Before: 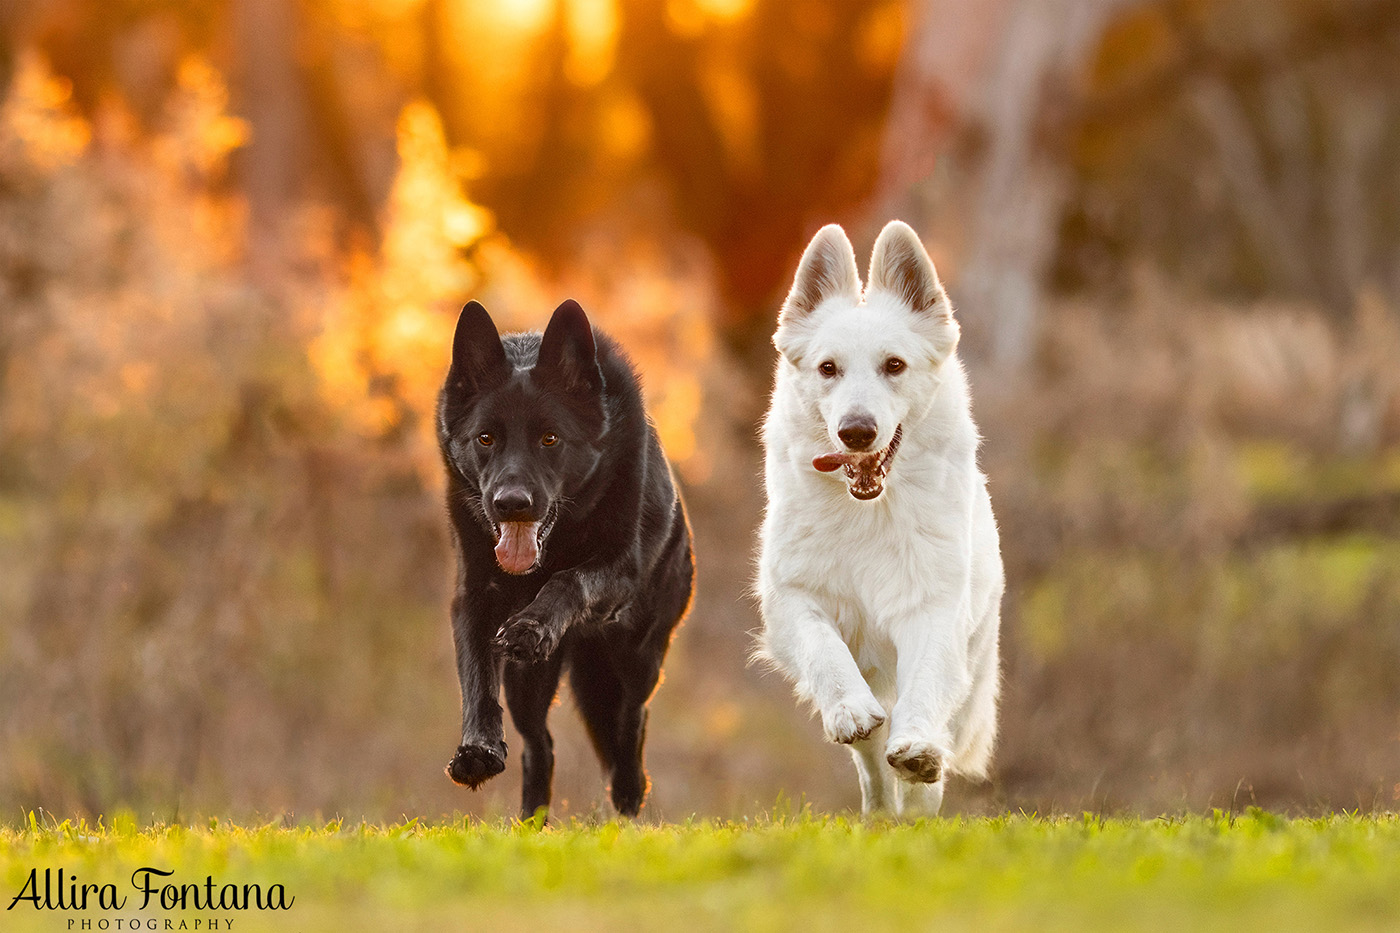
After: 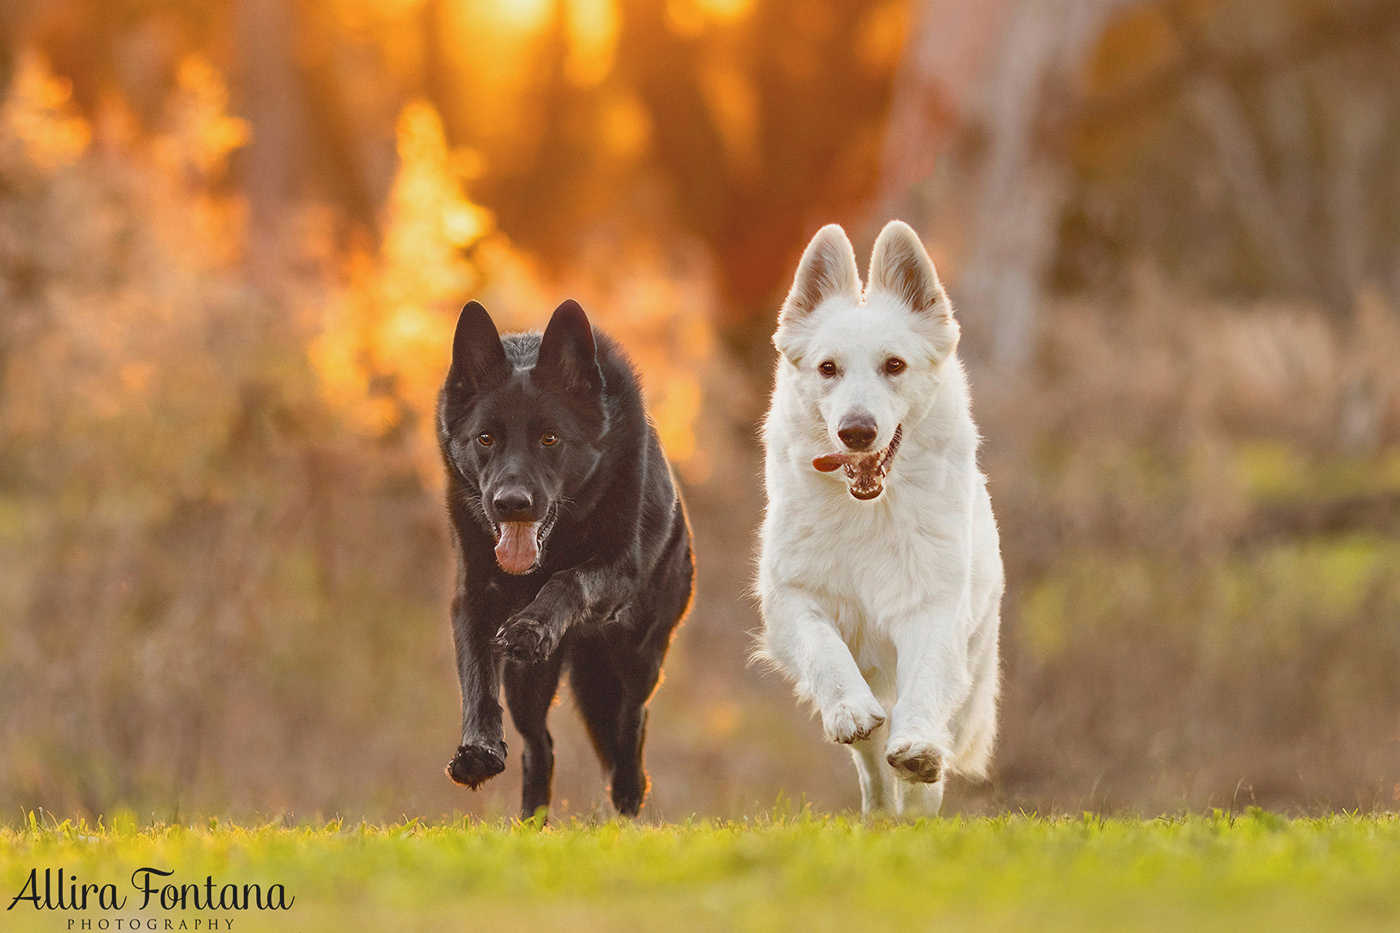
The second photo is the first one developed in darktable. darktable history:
contrast brightness saturation: contrast -0.15, brightness 0.05, saturation -0.12
haze removal: compatibility mode true, adaptive false
white balance: red 1.009, blue 0.985
